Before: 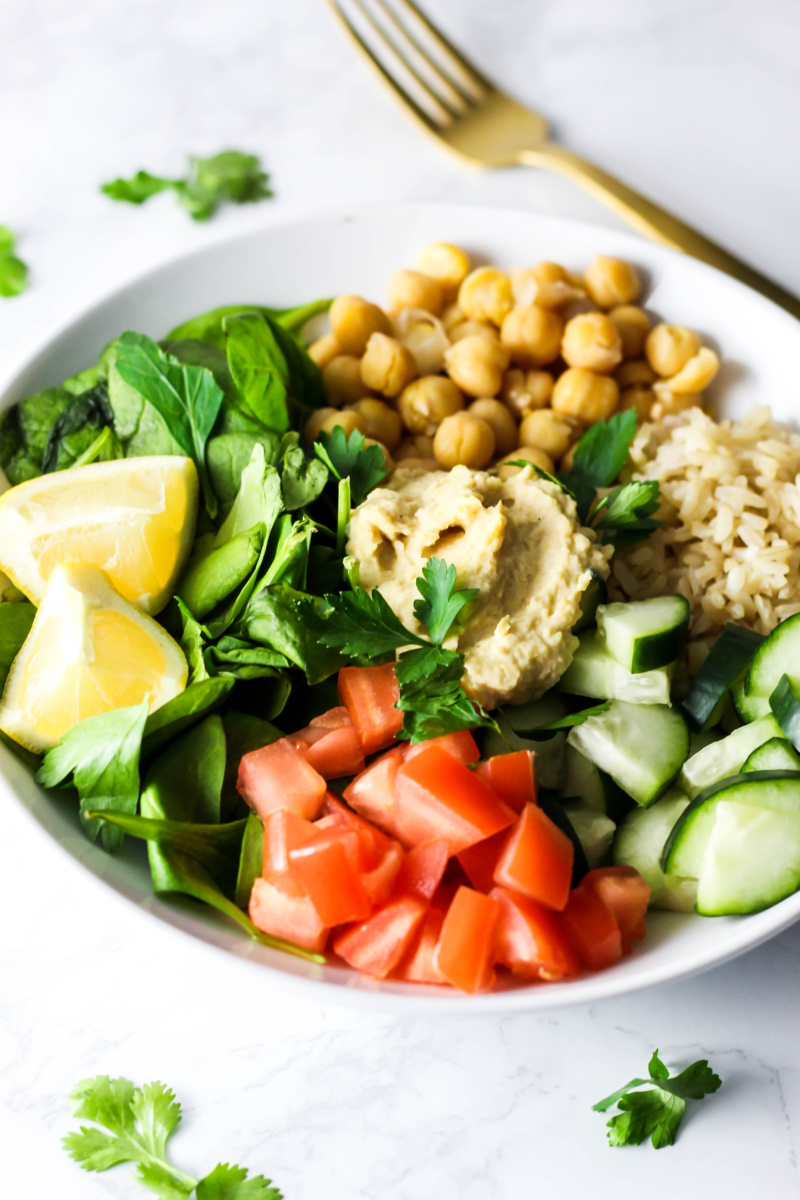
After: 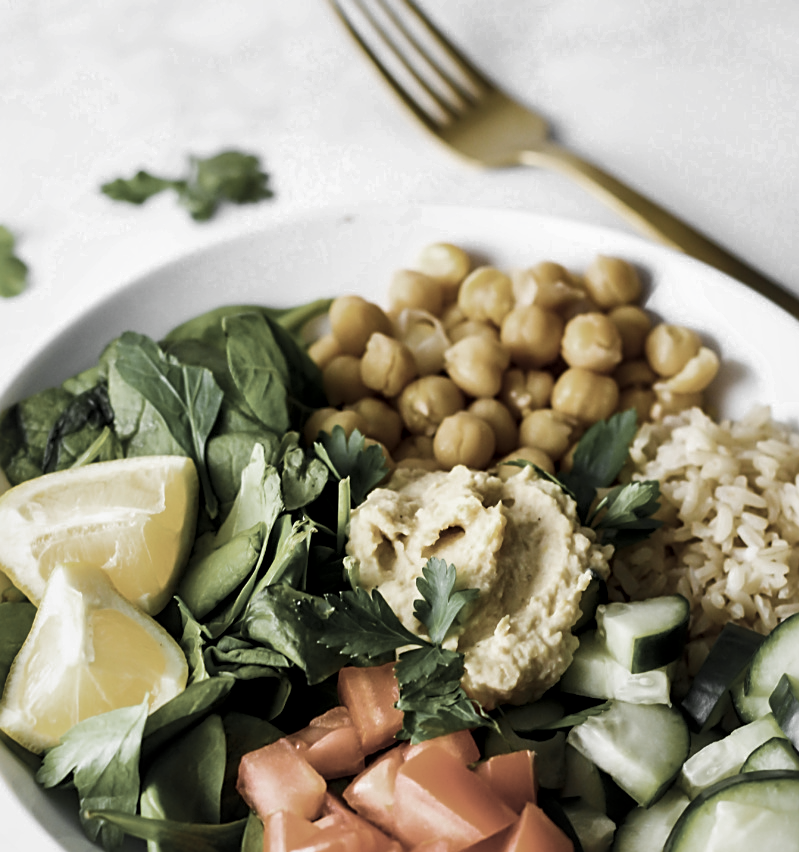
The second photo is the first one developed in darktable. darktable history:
color balance rgb: perceptual saturation grading › global saturation 30.839%, global vibrance 20%
tone equalizer: -7 EV 0.124 EV, edges refinement/feathering 500, mask exposure compensation -1.57 EV, preserve details no
color calibration: illuminant same as pipeline (D50), adaptation XYZ, x 0.346, y 0.357, temperature 5007.12 K
crop: right 0%, bottom 28.942%
sharpen: on, module defaults
exposure: black level correction -0.004, exposure 0.054 EV, compensate exposure bias true, compensate highlight preservation false
local contrast: mode bilateral grid, contrast 99, coarseness 100, detail 165%, midtone range 0.2
color zones: curves: ch0 [(0, 0.613) (0.01, 0.613) (0.245, 0.448) (0.498, 0.529) (0.642, 0.665) (0.879, 0.777) (0.99, 0.613)]; ch1 [(0, 0.035) (0.121, 0.189) (0.259, 0.197) (0.415, 0.061) (0.589, 0.022) (0.732, 0.022) (0.857, 0.026) (0.991, 0.053)]
